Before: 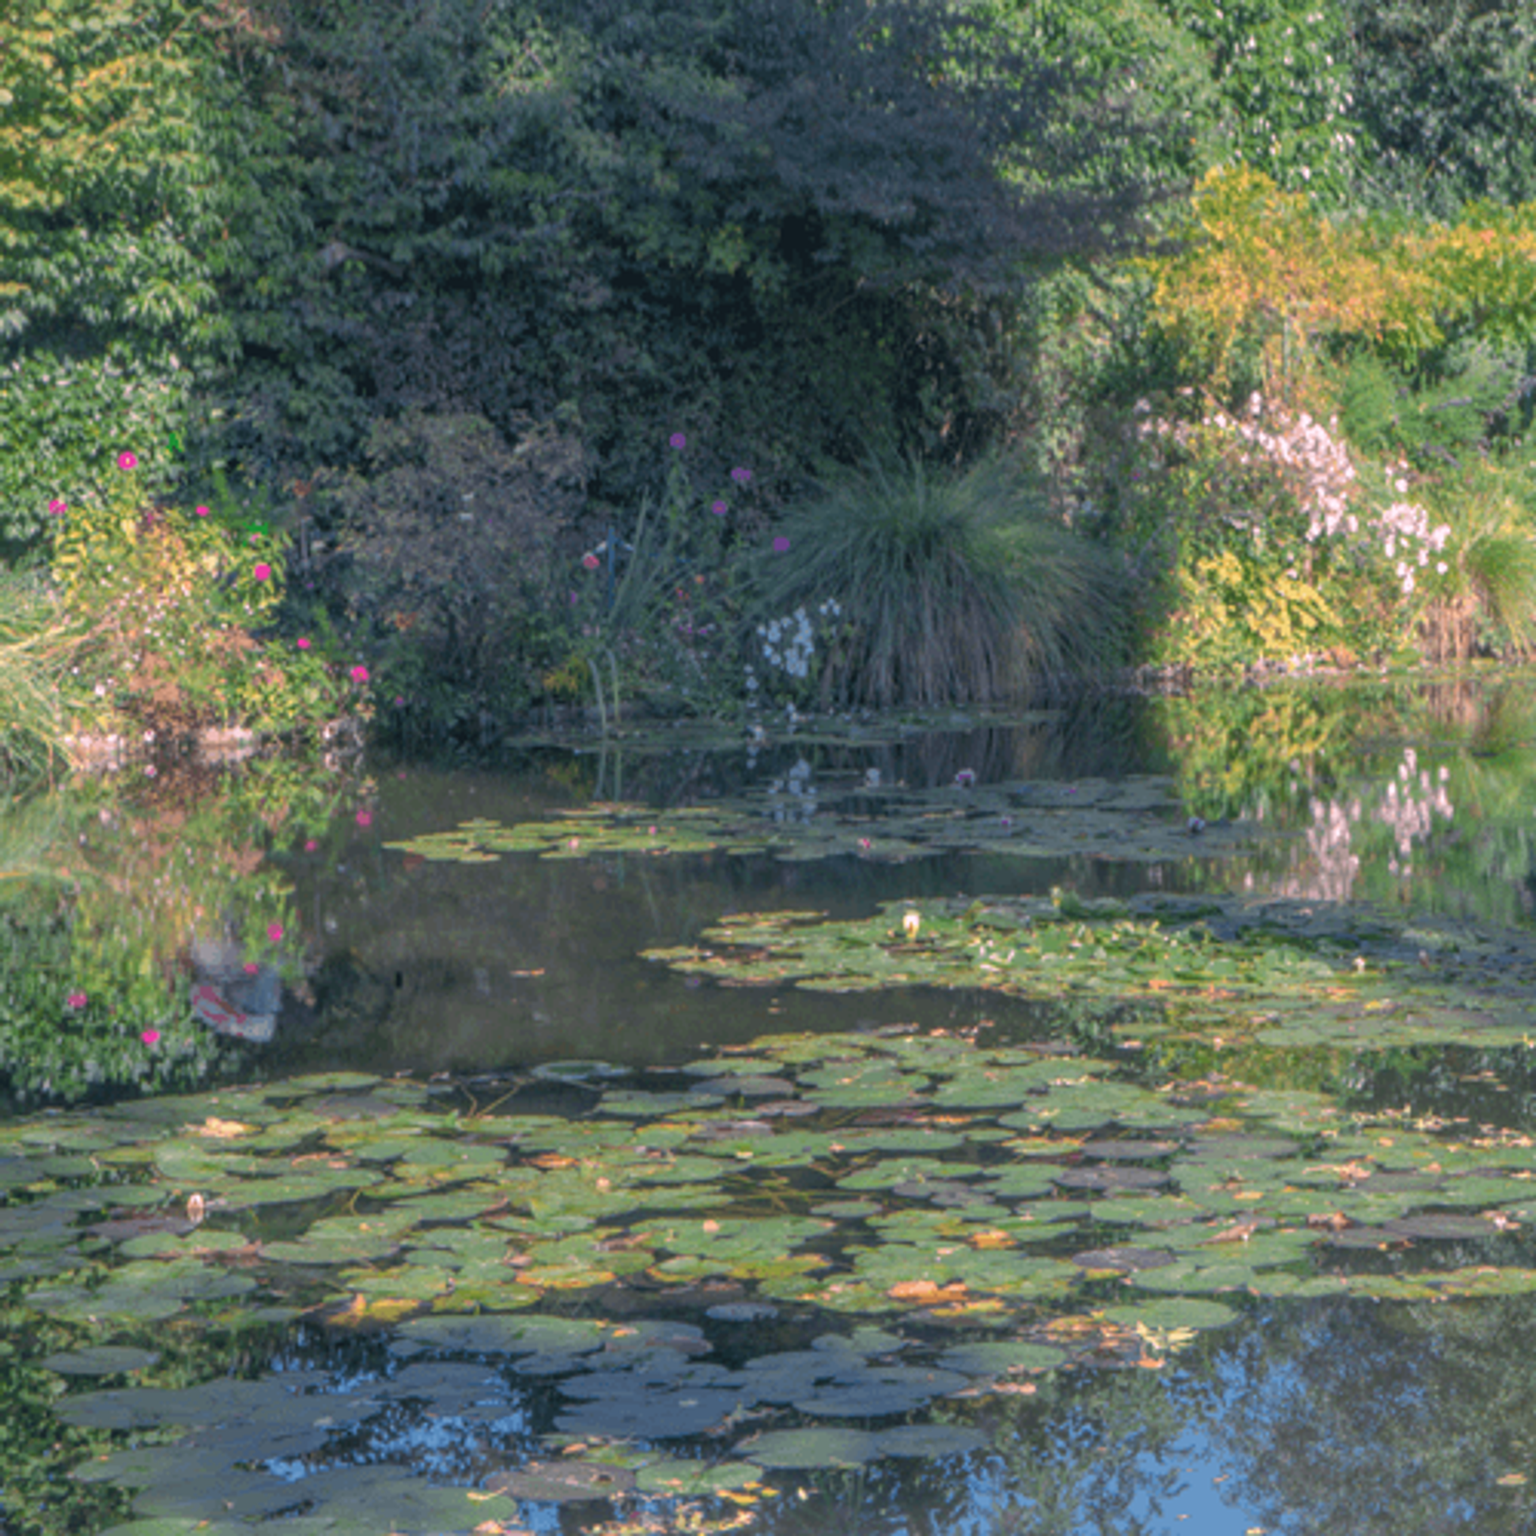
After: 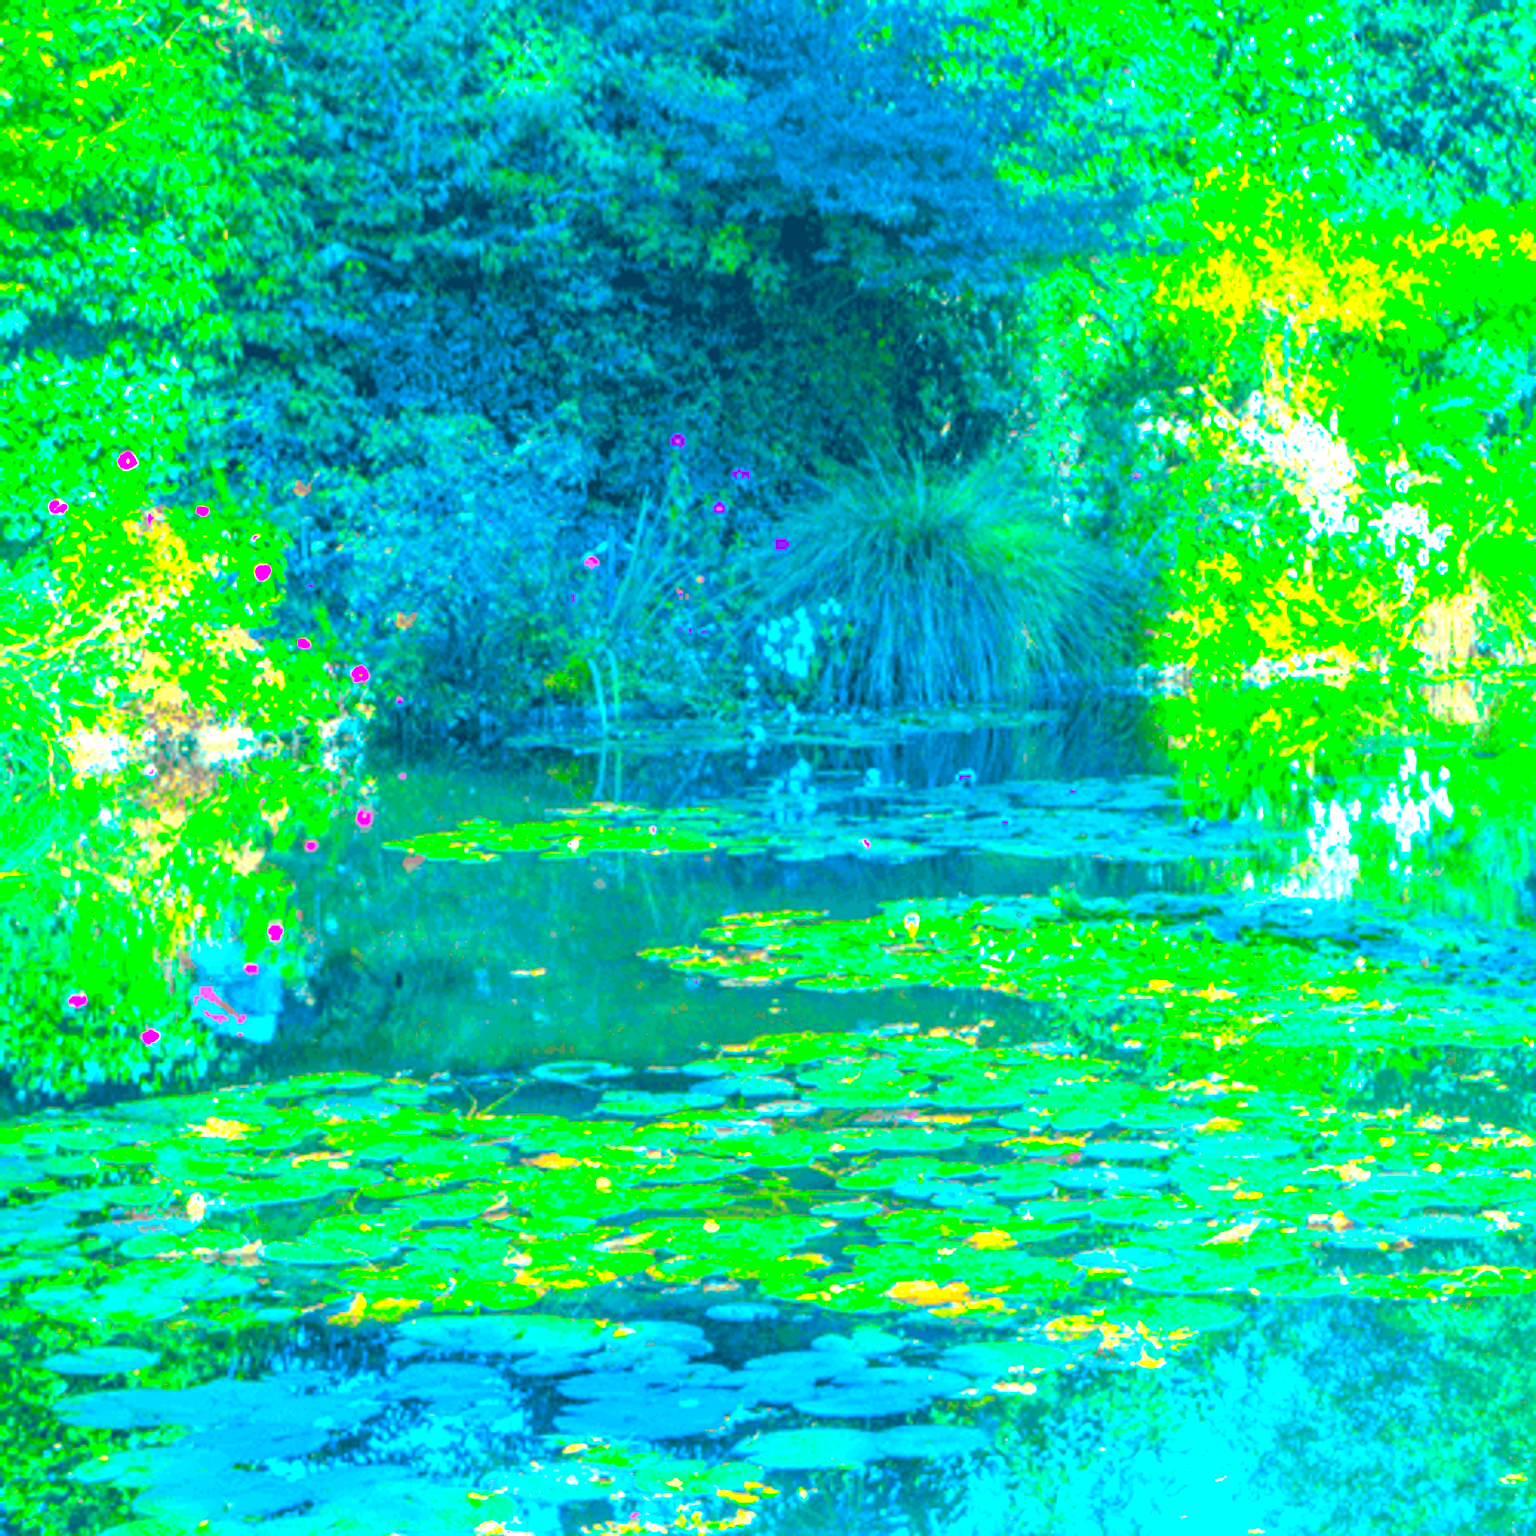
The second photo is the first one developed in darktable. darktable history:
color balance rgb: highlights gain › chroma 5.459%, highlights gain › hue 197.02°, perceptual saturation grading › global saturation 31.262%, global vibrance 20%
exposure: black level correction 0, exposure 1.908 EV, compensate exposure bias true, compensate highlight preservation false
color correction: highlights b* -0.055, saturation 2.13
